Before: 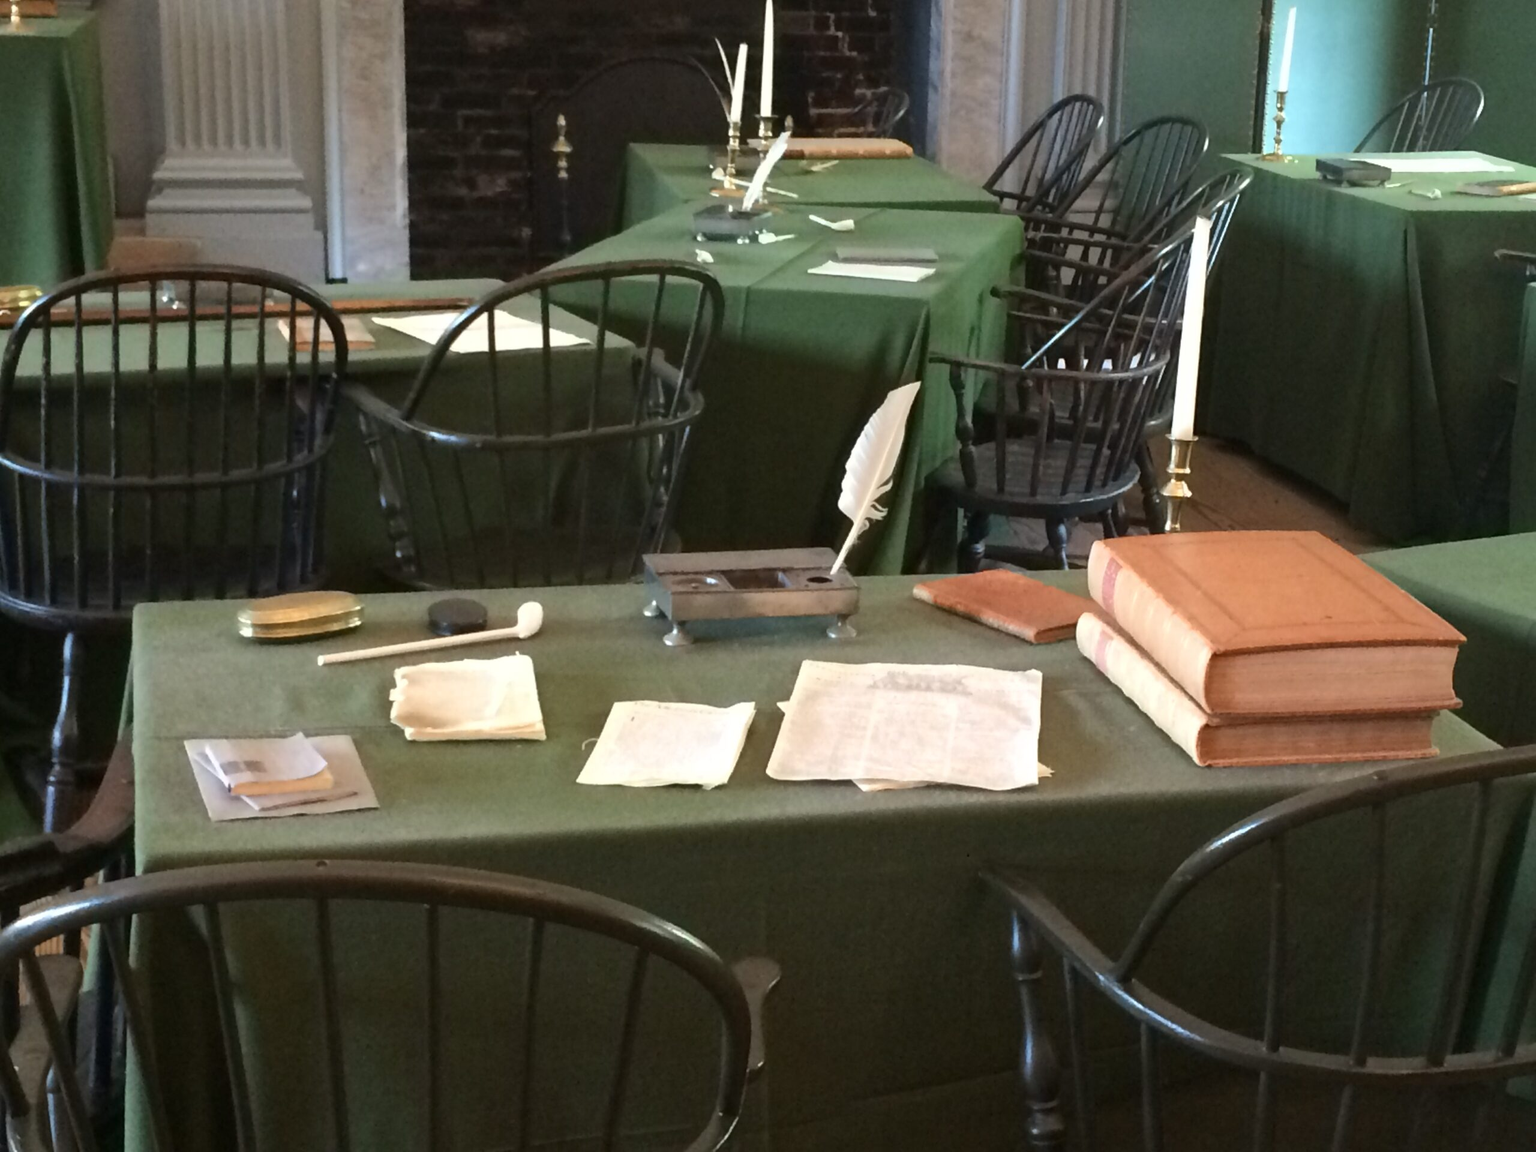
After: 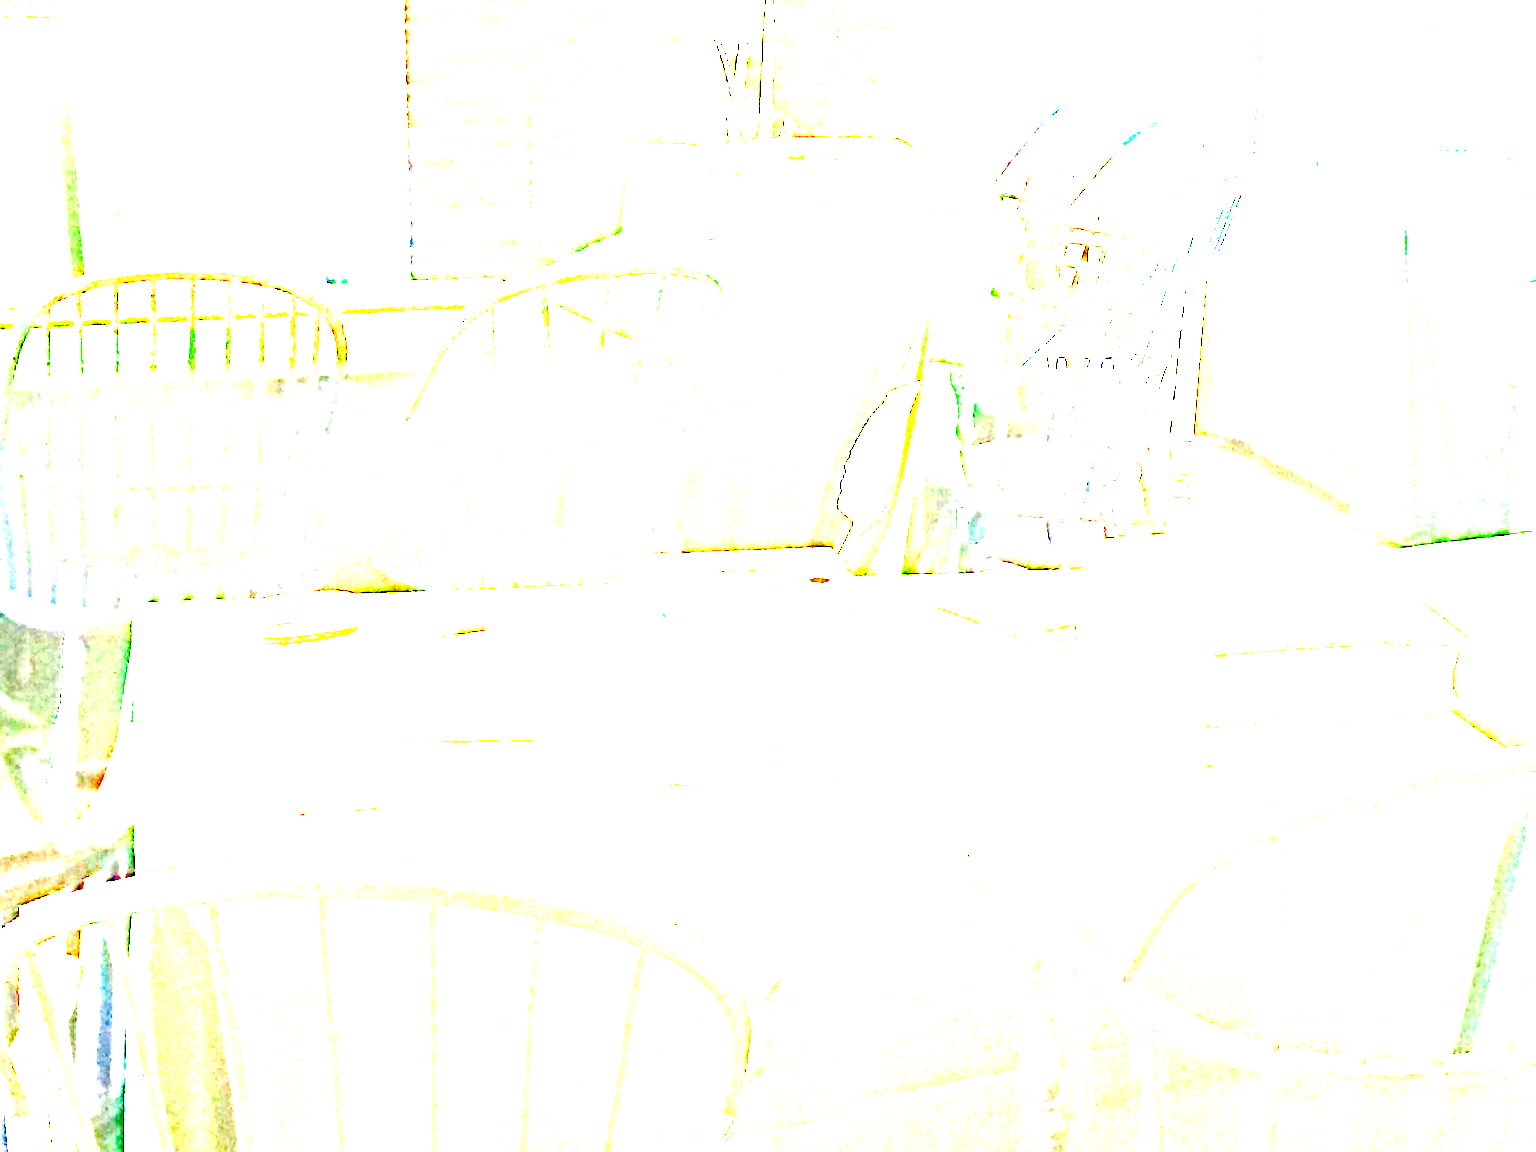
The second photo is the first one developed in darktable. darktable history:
exposure: exposure 7.963 EV, compensate highlight preservation false
haze removal: compatibility mode true, adaptive false
contrast brightness saturation: contrast -0.085, brightness -0.043, saturation -0.107
